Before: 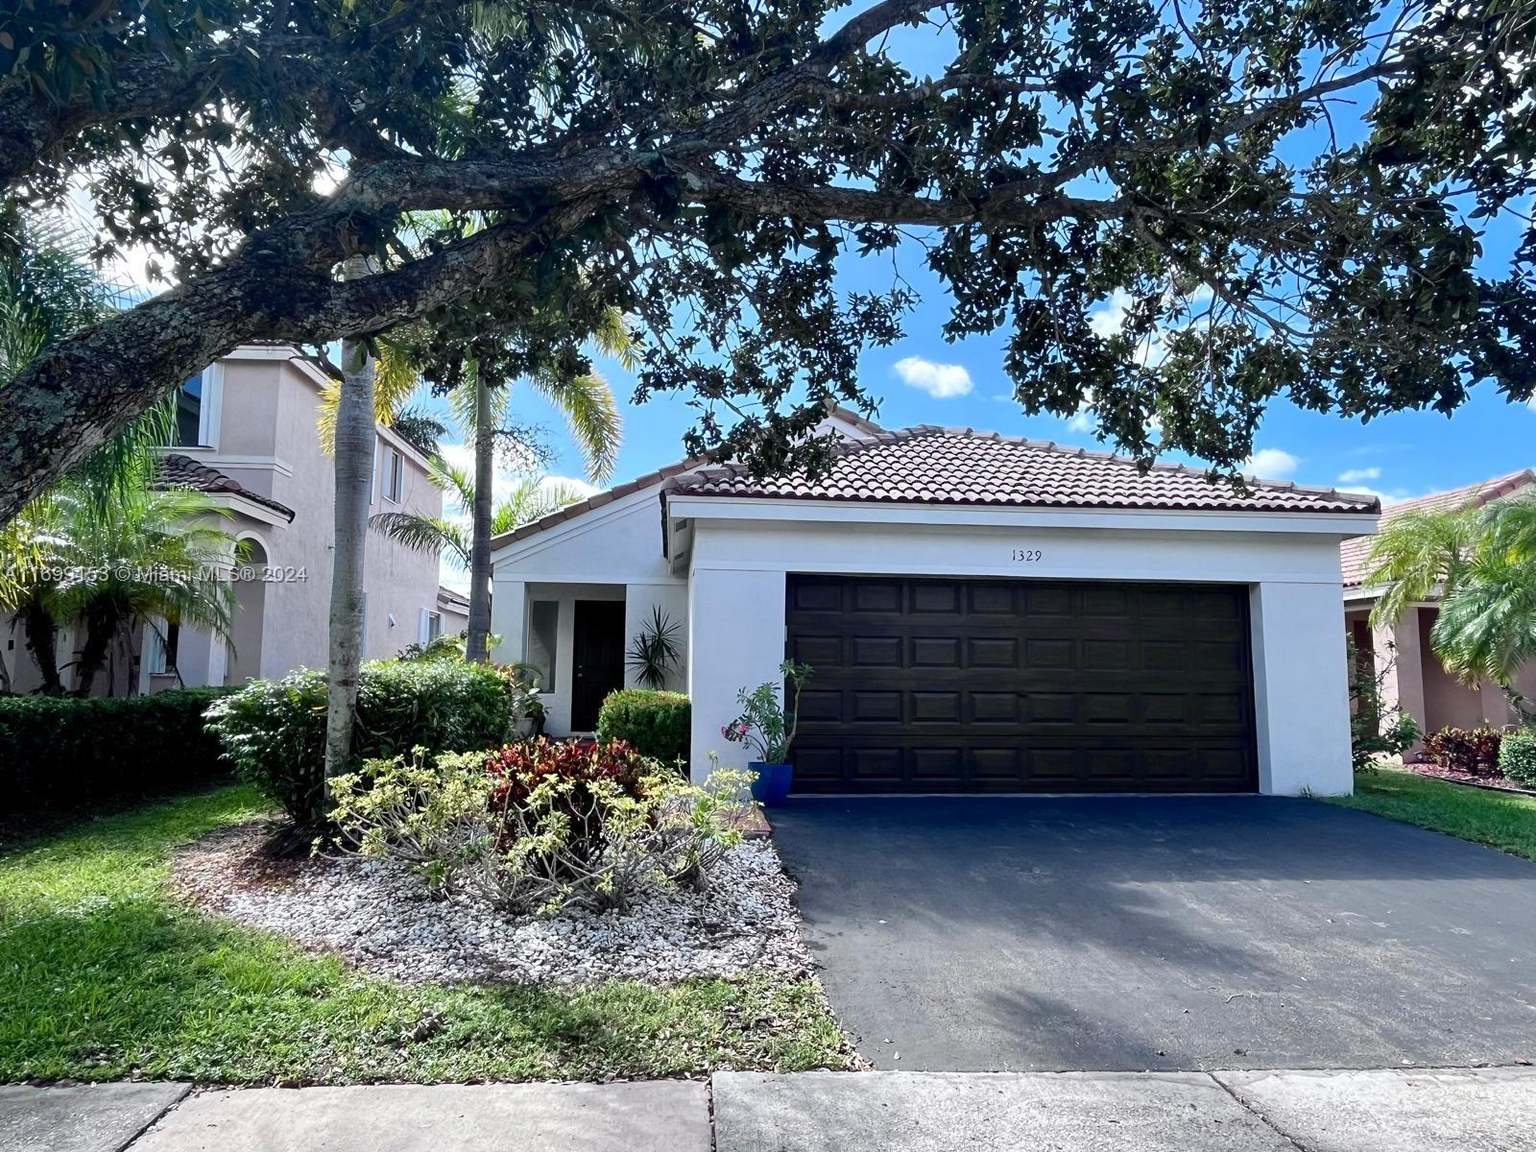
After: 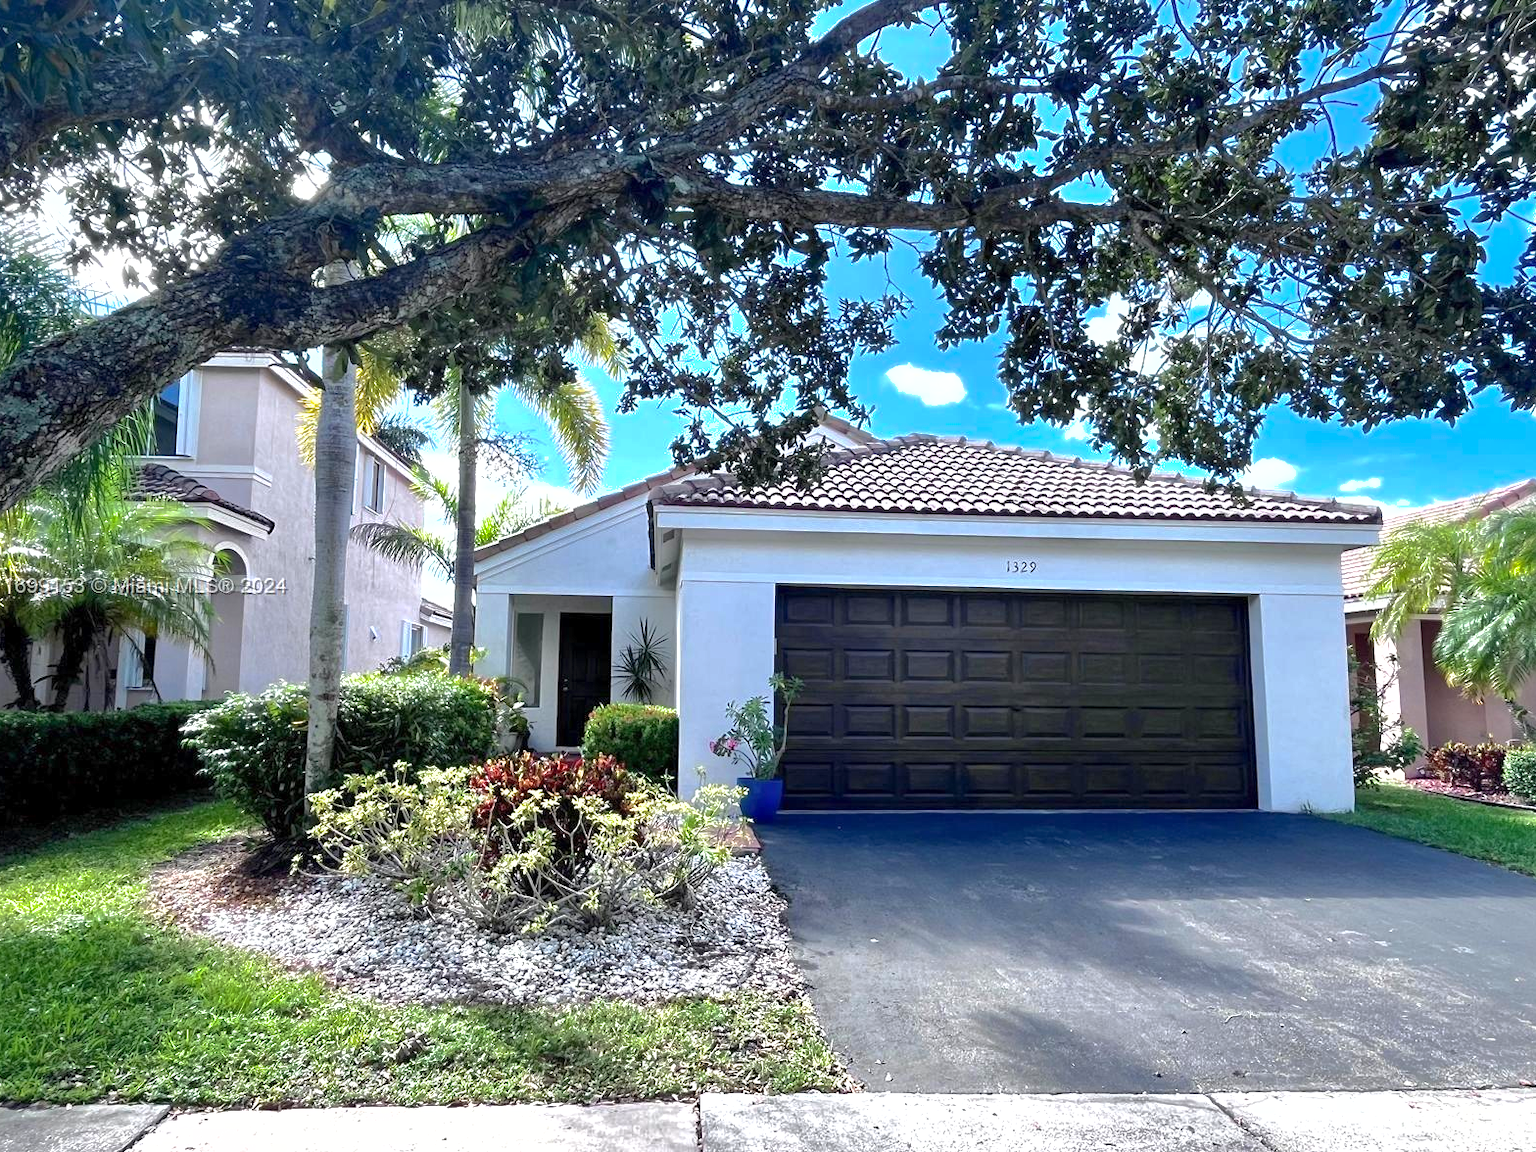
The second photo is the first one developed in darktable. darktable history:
shadows and highlights: shadows 39.53, highlights -59.88
crop: left 1.719%, right 0.272%, bottom 1.989%
exposure: exposure 0.701 EV, compensate highlight preservation false
